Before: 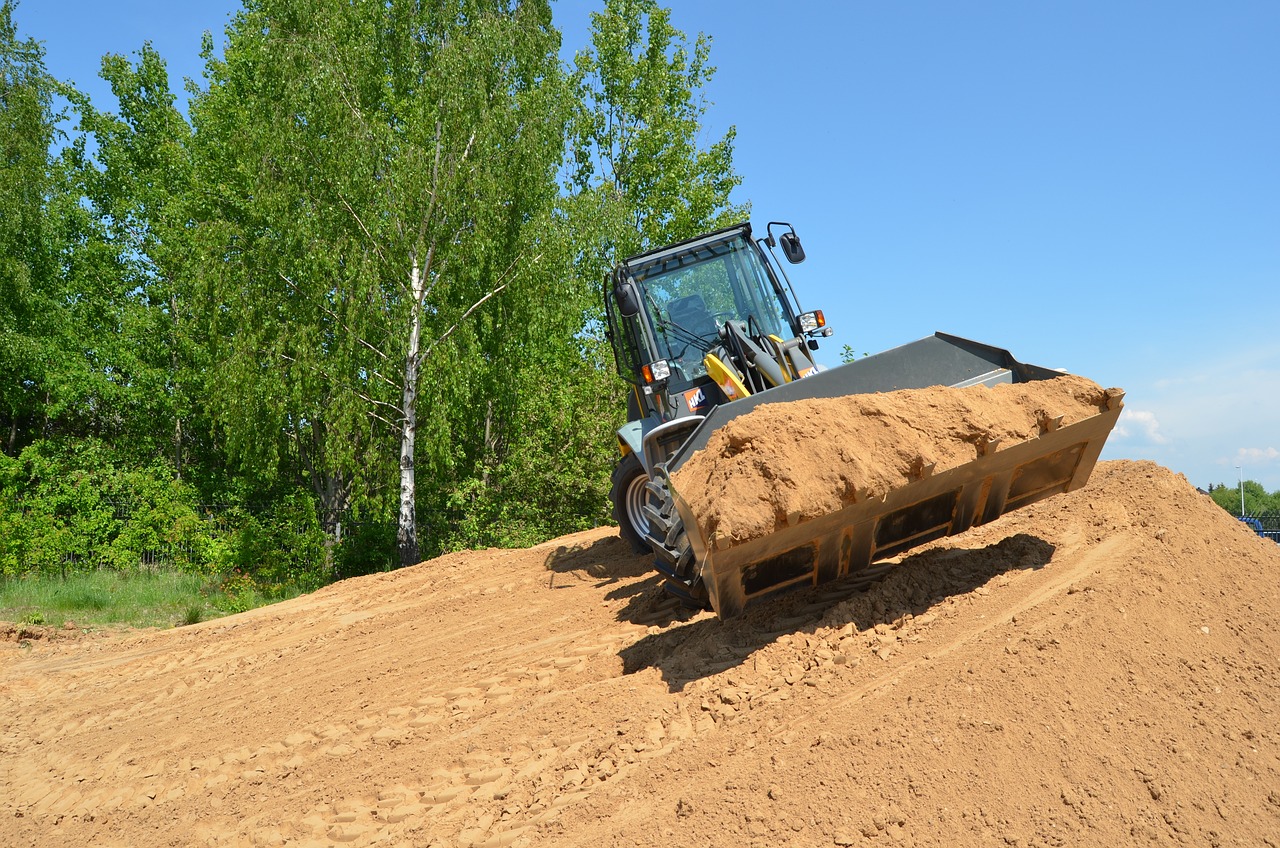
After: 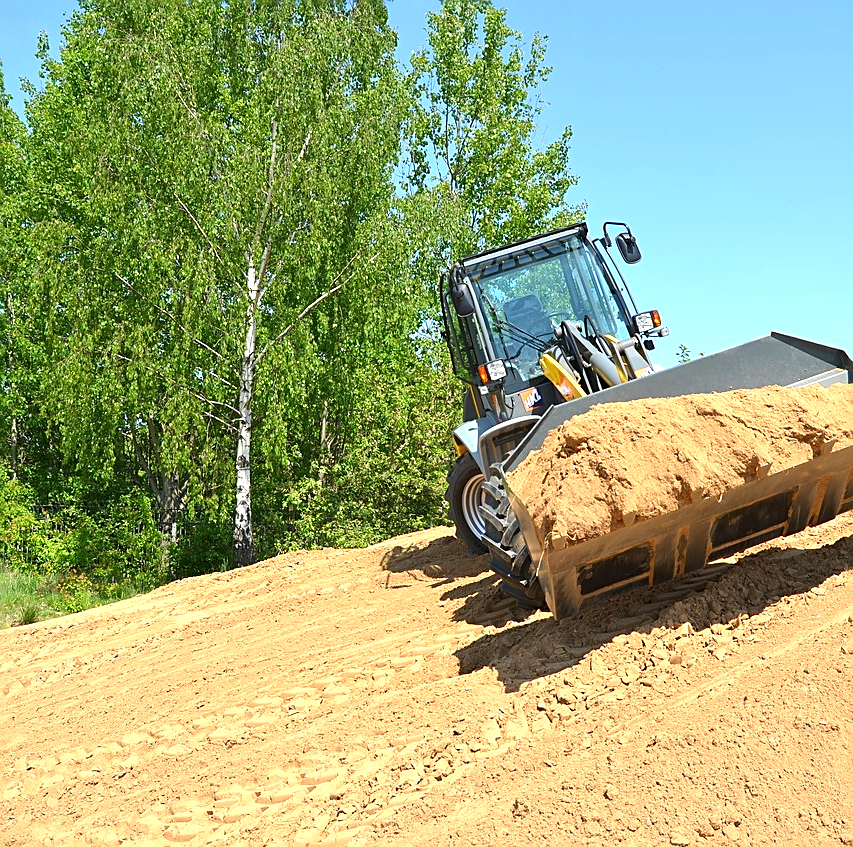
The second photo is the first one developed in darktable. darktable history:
sharpen: on, module defaults
exposure: exposure 0.729 EV, compensate highlight preservation false
crop and rotate: left 12.841%, right 20.512%
